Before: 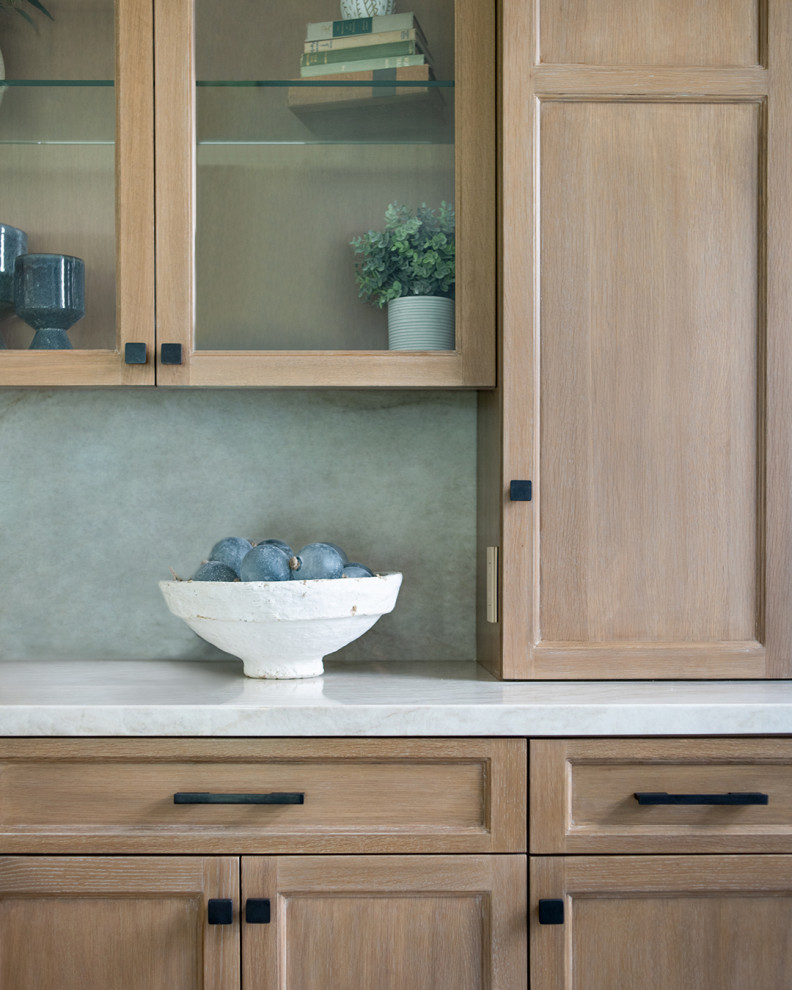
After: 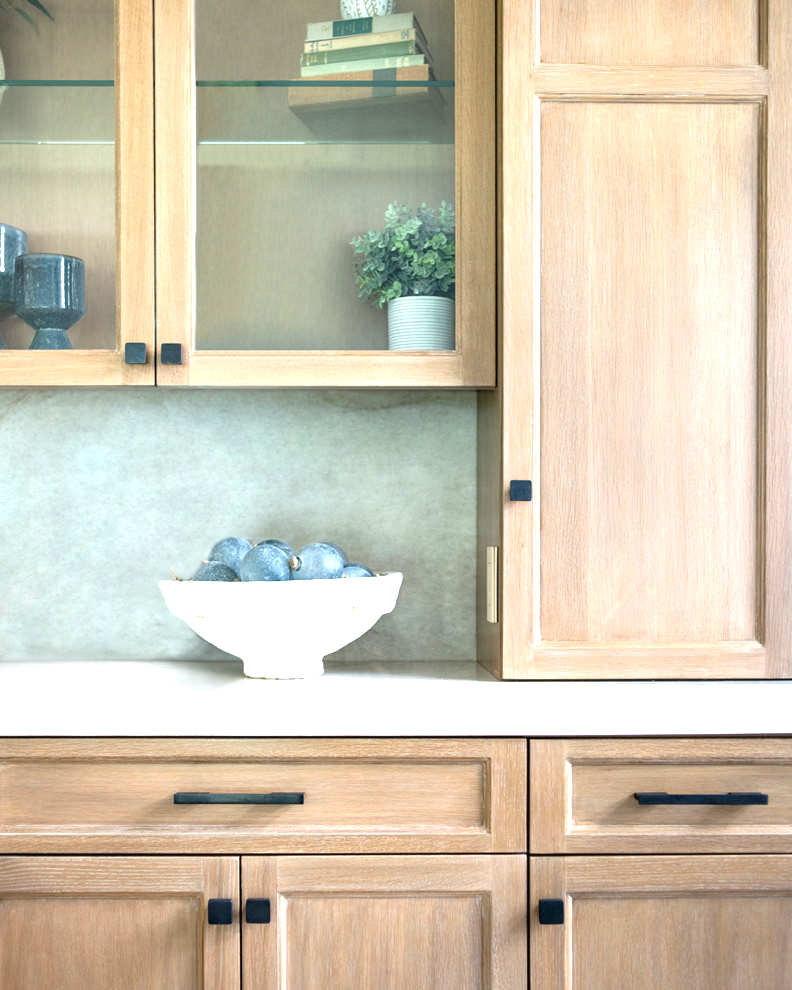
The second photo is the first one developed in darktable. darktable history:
exposure: black level correction 0, exposure 1.281 EV, compensate highlight preservation false
